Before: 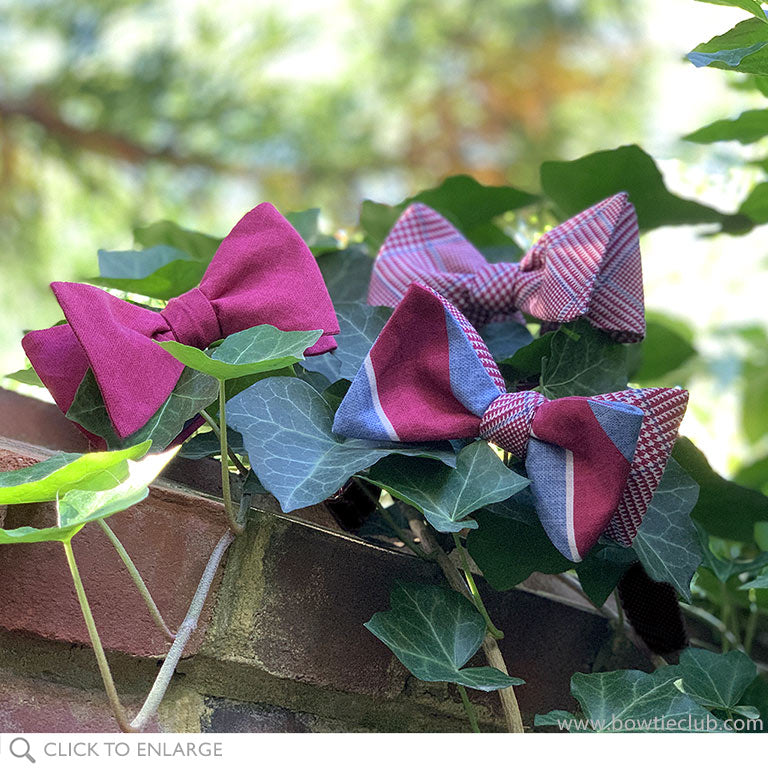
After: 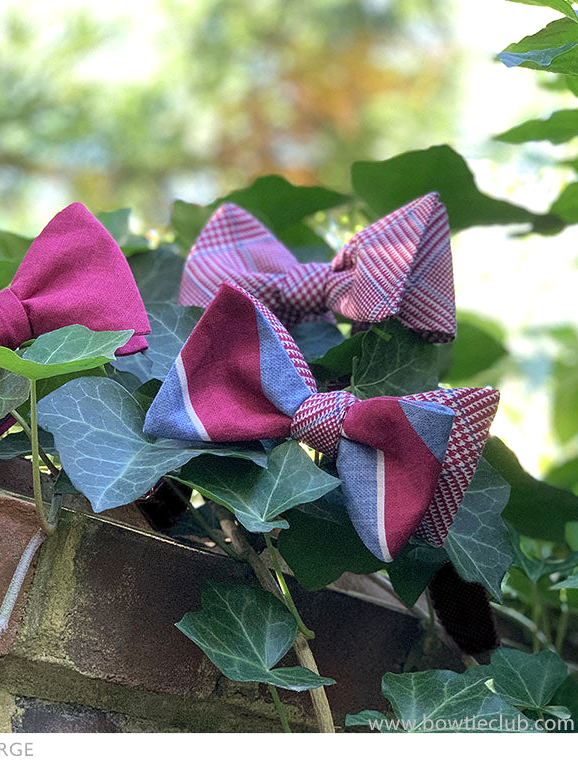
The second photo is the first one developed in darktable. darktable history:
crop and rotate: left 24.665%
exposure: exposure 0.152 EV, compensate highlight preservation false
